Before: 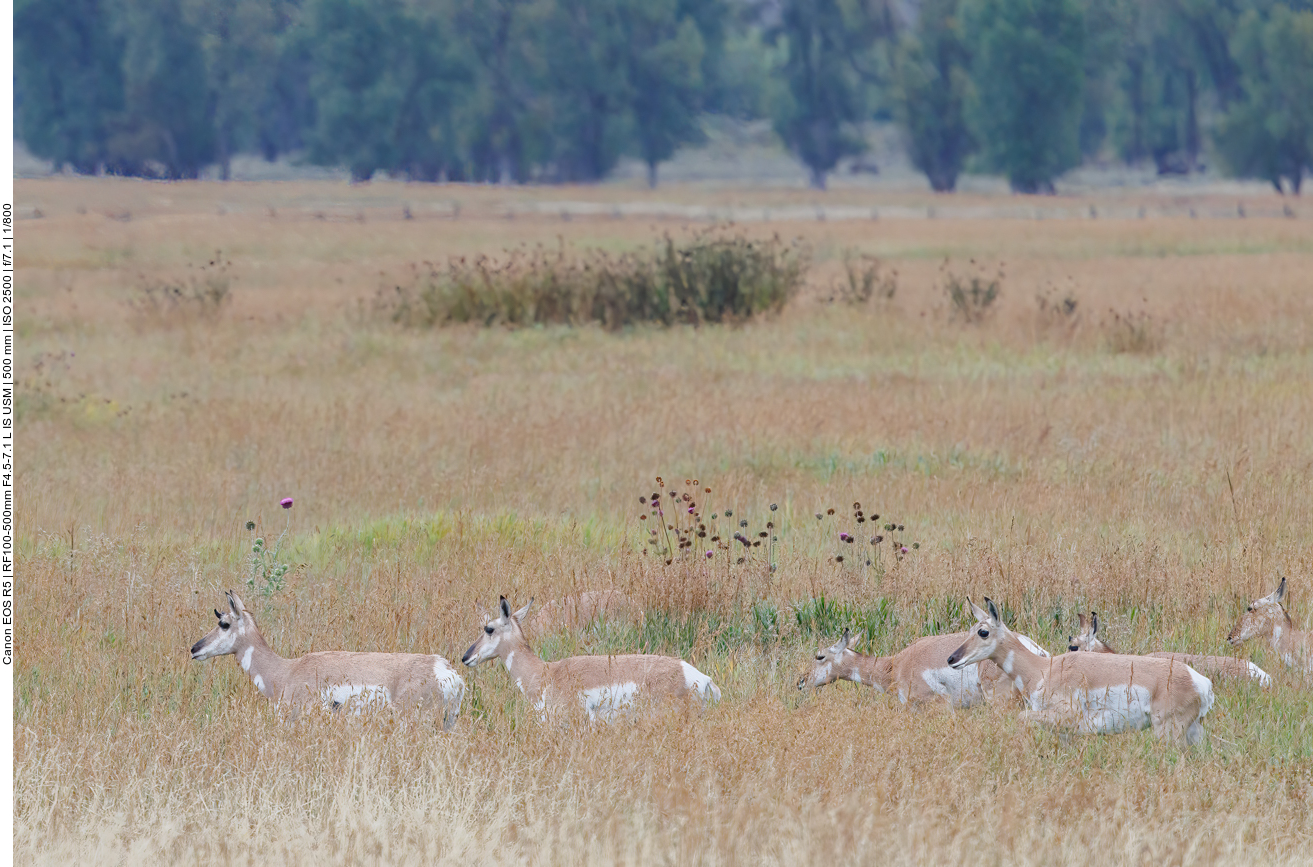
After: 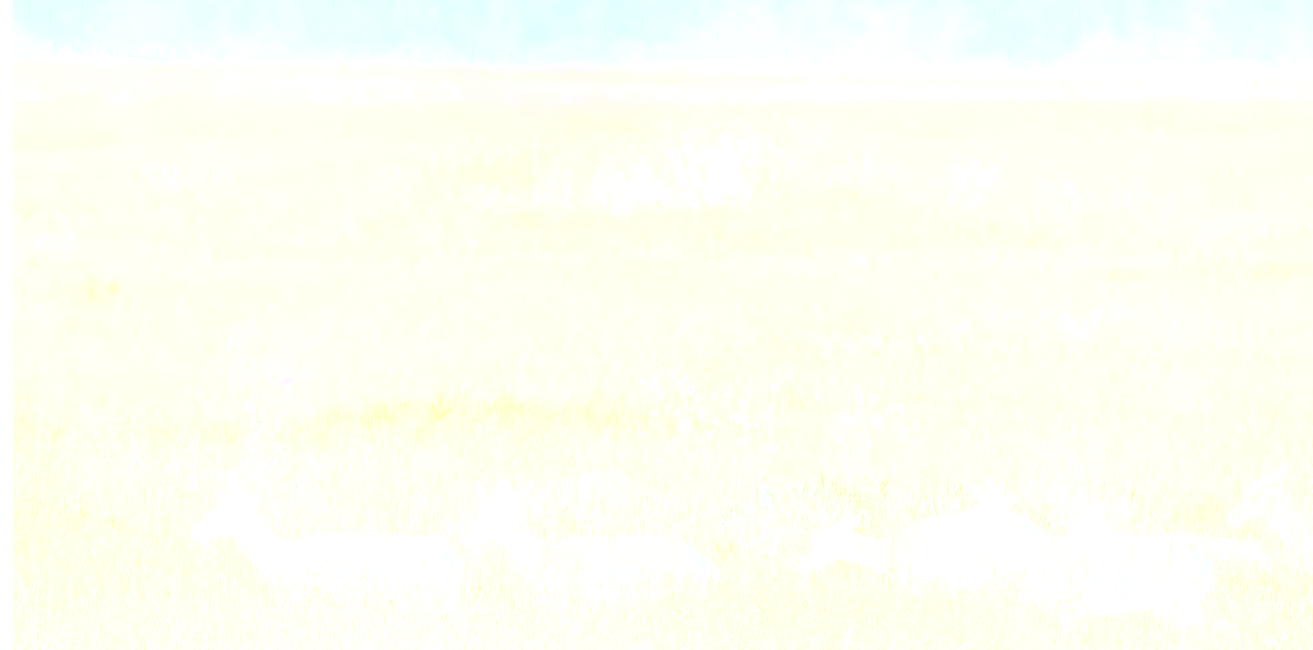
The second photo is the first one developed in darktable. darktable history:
bloom: size 25%, threshold 5%, strength 90%
crop: top 13.819%, bottom 11.169%
shadows and highlights: soften with gaussian
